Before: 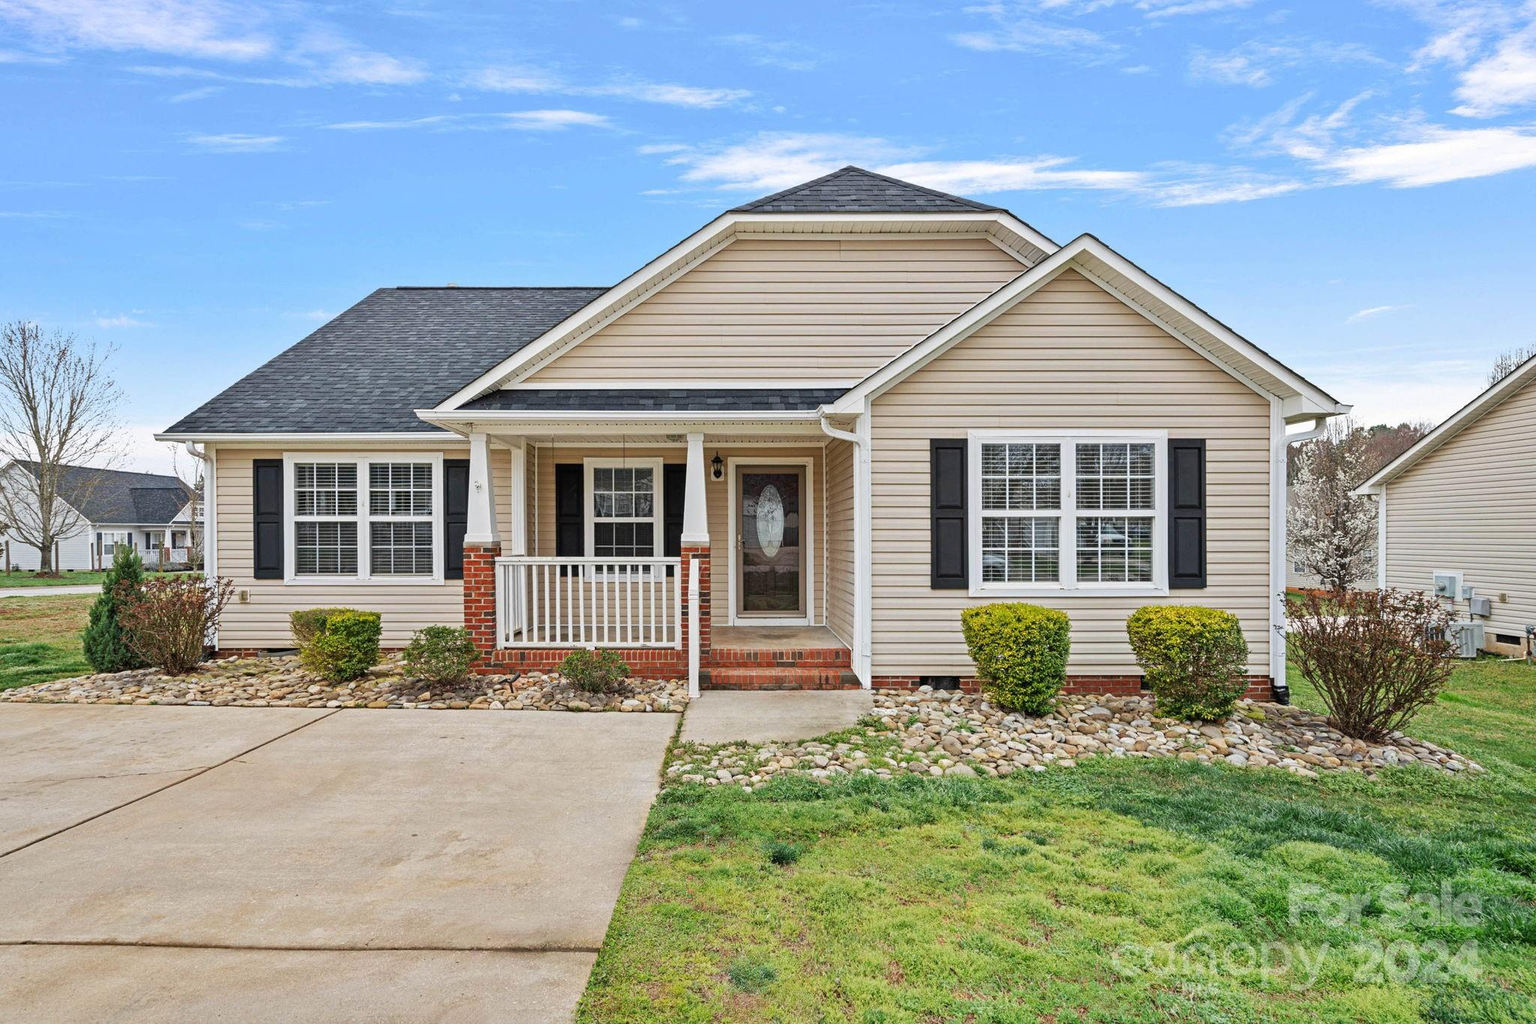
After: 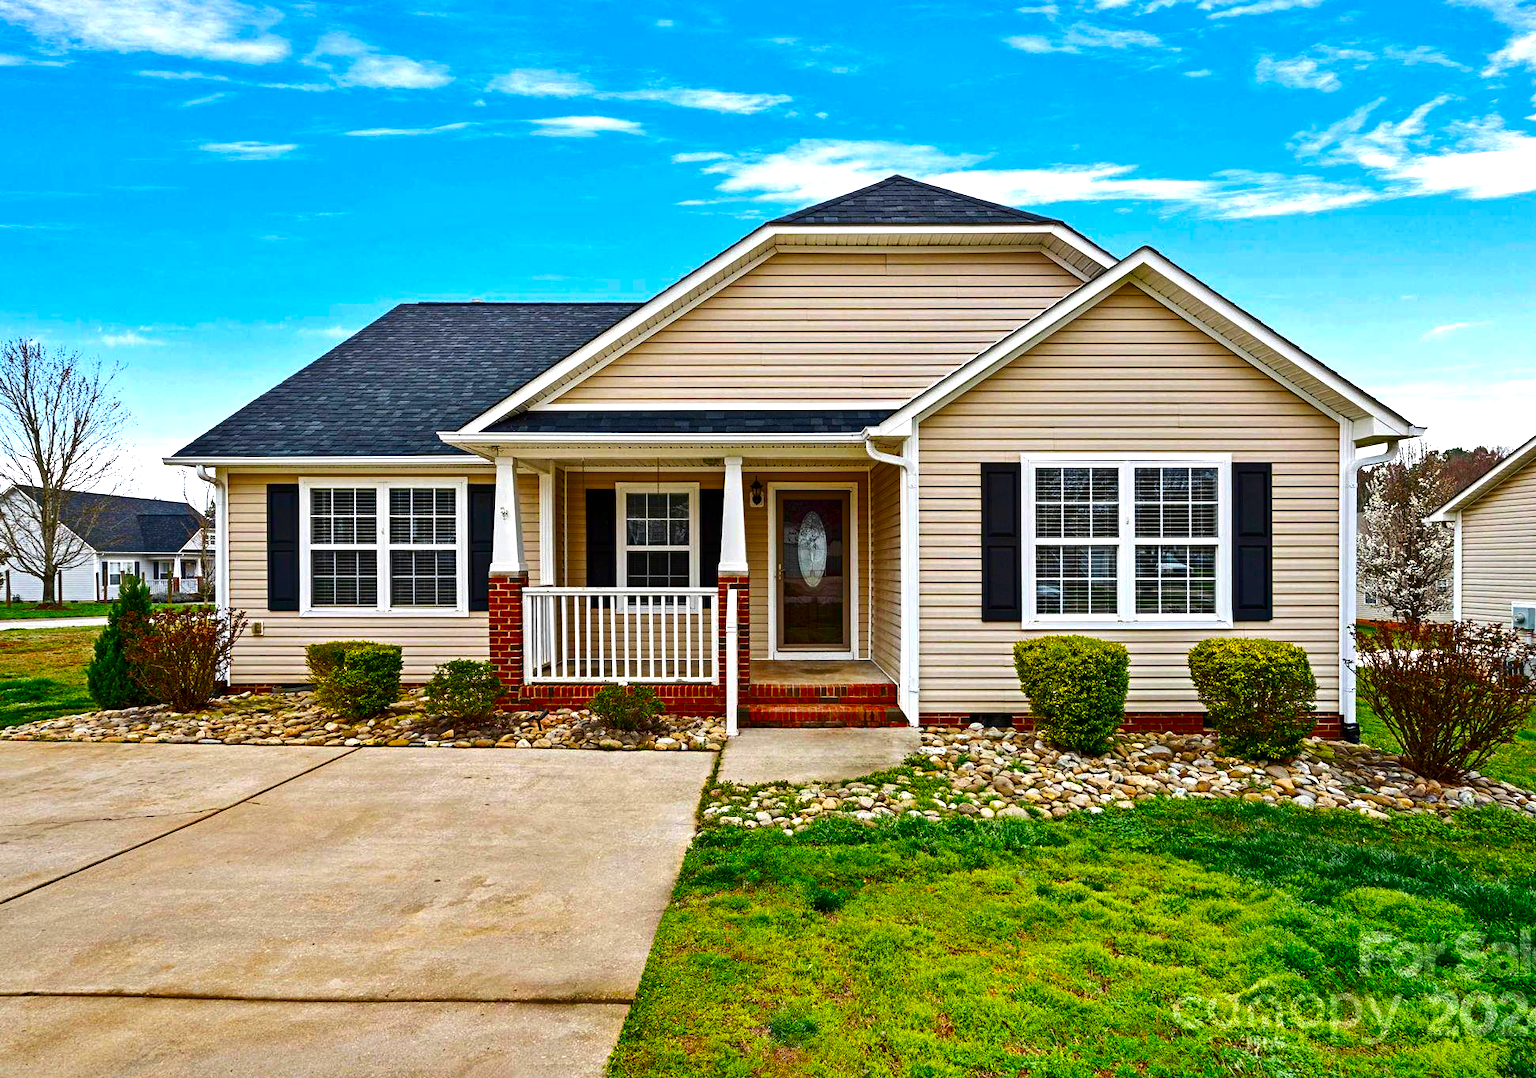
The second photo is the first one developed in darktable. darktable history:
color balance rgb: linear chroma grading › global chroma 9%, perceptual saturation grading › global saturation 36%, perceptual saturation grading › shadows 35%, perceptual brilliance grading › global brilliance 15%, perceptual brilliance grading › shadows -35%, global vibrance 15%
crop and rotate: right 5.167%
contrast brightness saturation: brightness -0.25, saturation 0.2
